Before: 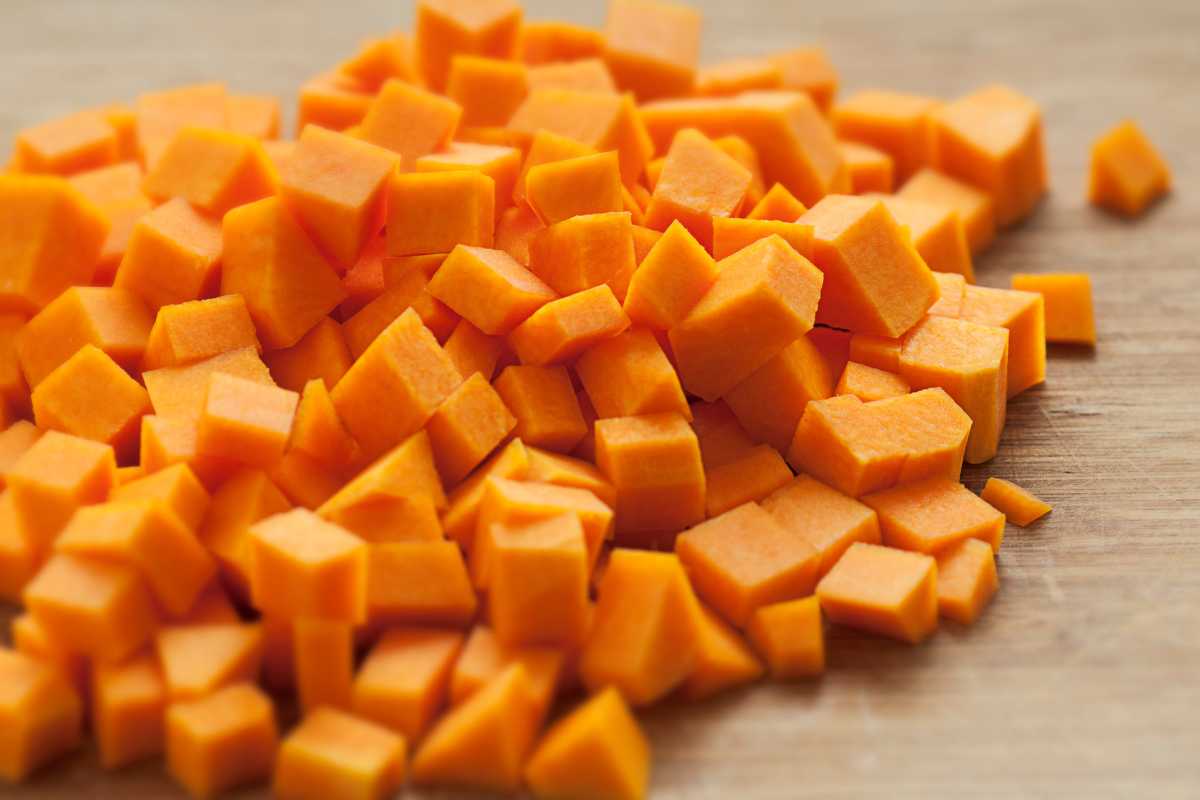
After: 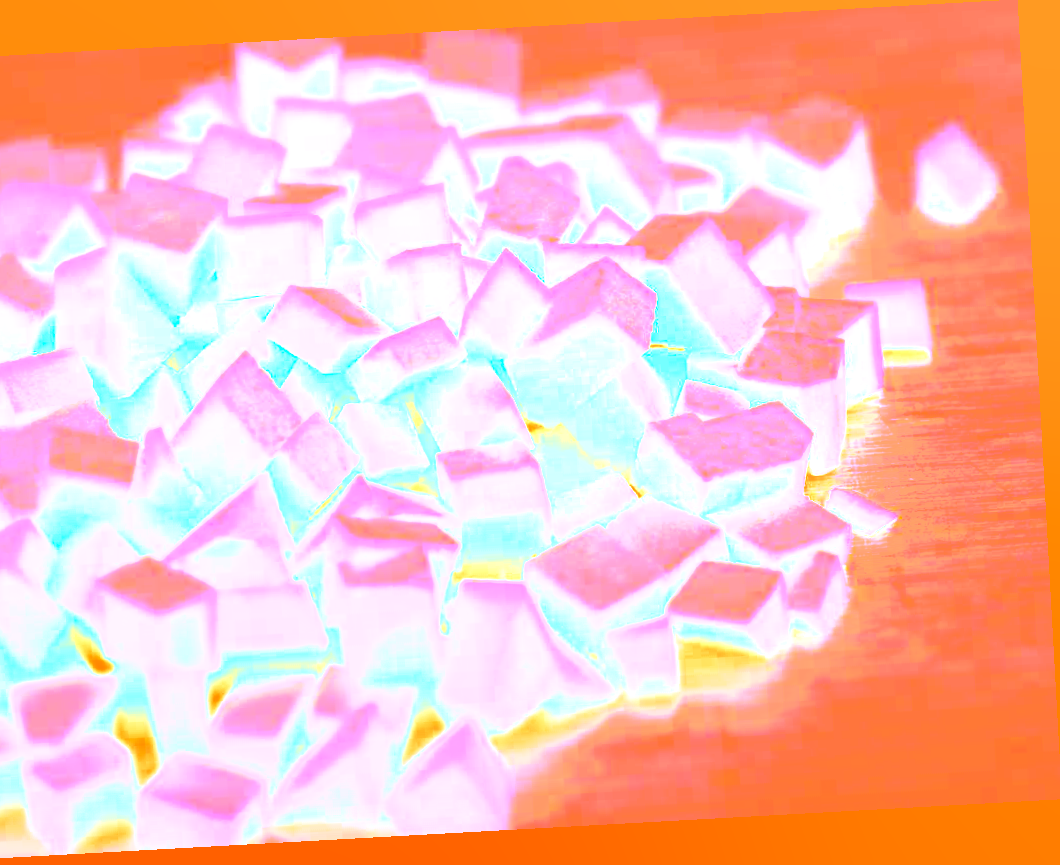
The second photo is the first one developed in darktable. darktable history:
crop and rotate: left 14.584%
color correction: highlights a* -39.68, highlights b* -40, shadows a* -40, shadows b* -40, saturation -3
bloom: size 70%, threshold 25%, strength 70%
local contrast: highlights 100%, shadows 100%, detail 120%, midtone range 0.2
contrast brightness saturation: contrast 0.1, saturation -0.3
tone curve: curves: ch0 [(0, 0) (0.003, 0.051) (0.011, 0.052) (0.025, 0.055) (0.044, 0.062) (0.069, 0.068) (0.1, 0.077) (0.136, 0.098) (0.177, 0.145) (0.224, 0.223) (0.277, 0.314) (0.335, 0.43) (0.399, 0.518) (0.468, 0.591) (0.543, 0.656) (0.623, 0.726) (0.709, 0.809) (0.801, 0.857) (0.898, 0.918) (1, 1)], preserve colors none
rotate and perspective: rotation -3.18°, automatic cropping off
